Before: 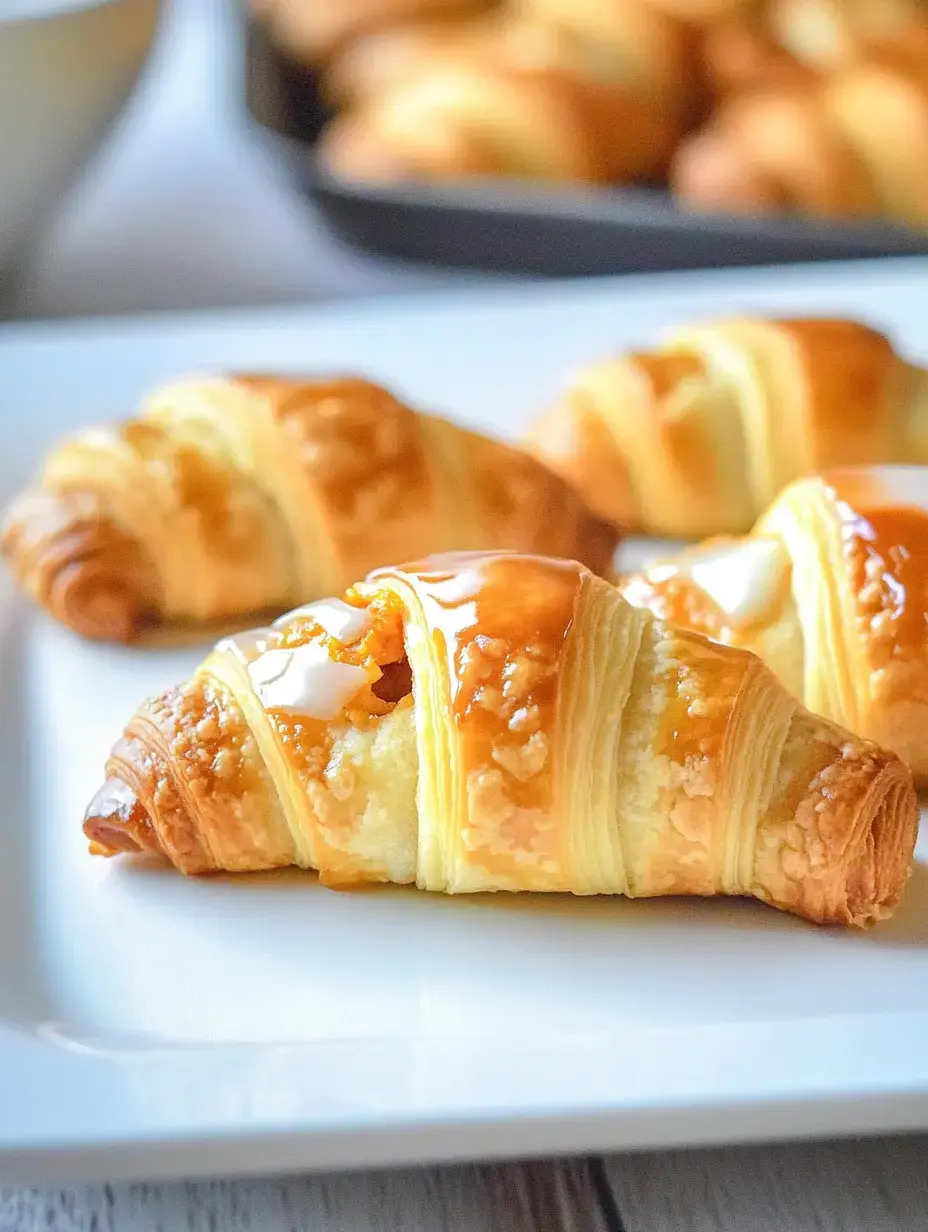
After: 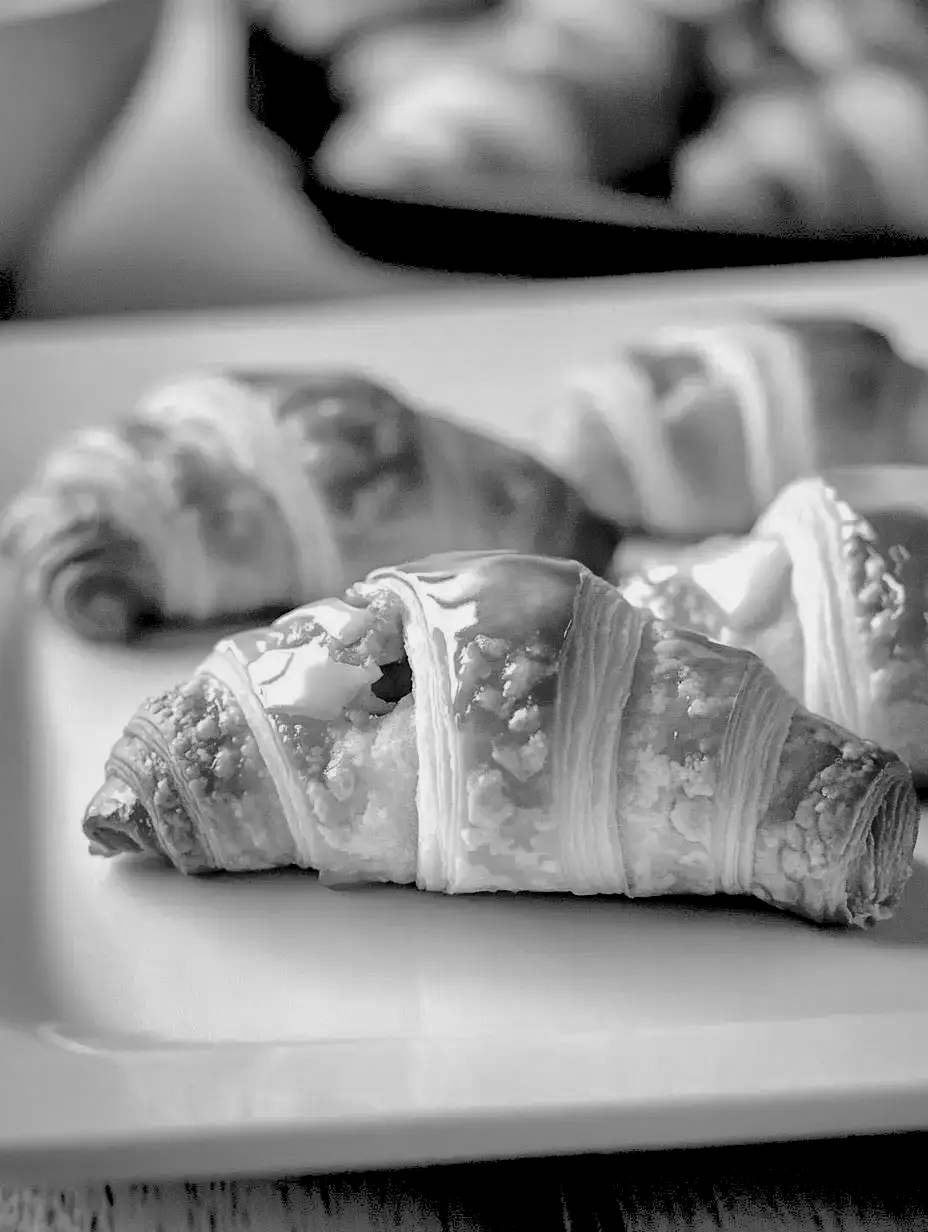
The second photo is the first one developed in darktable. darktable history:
monochrome: a 32, b 64, size 2.3
color balance rgb: perceptual saturation grading › global saturation 20%, perceptual saturation grading › highlights -25%, perceptual saturation grading › shadows 25%
exposure: black level correction 0.1, exposure -0.092 EV, compensate highlight preservation false
shadows and highlights: on, module defaults
contrast brightness saturation: contrast 0.03, brightness -0.04
